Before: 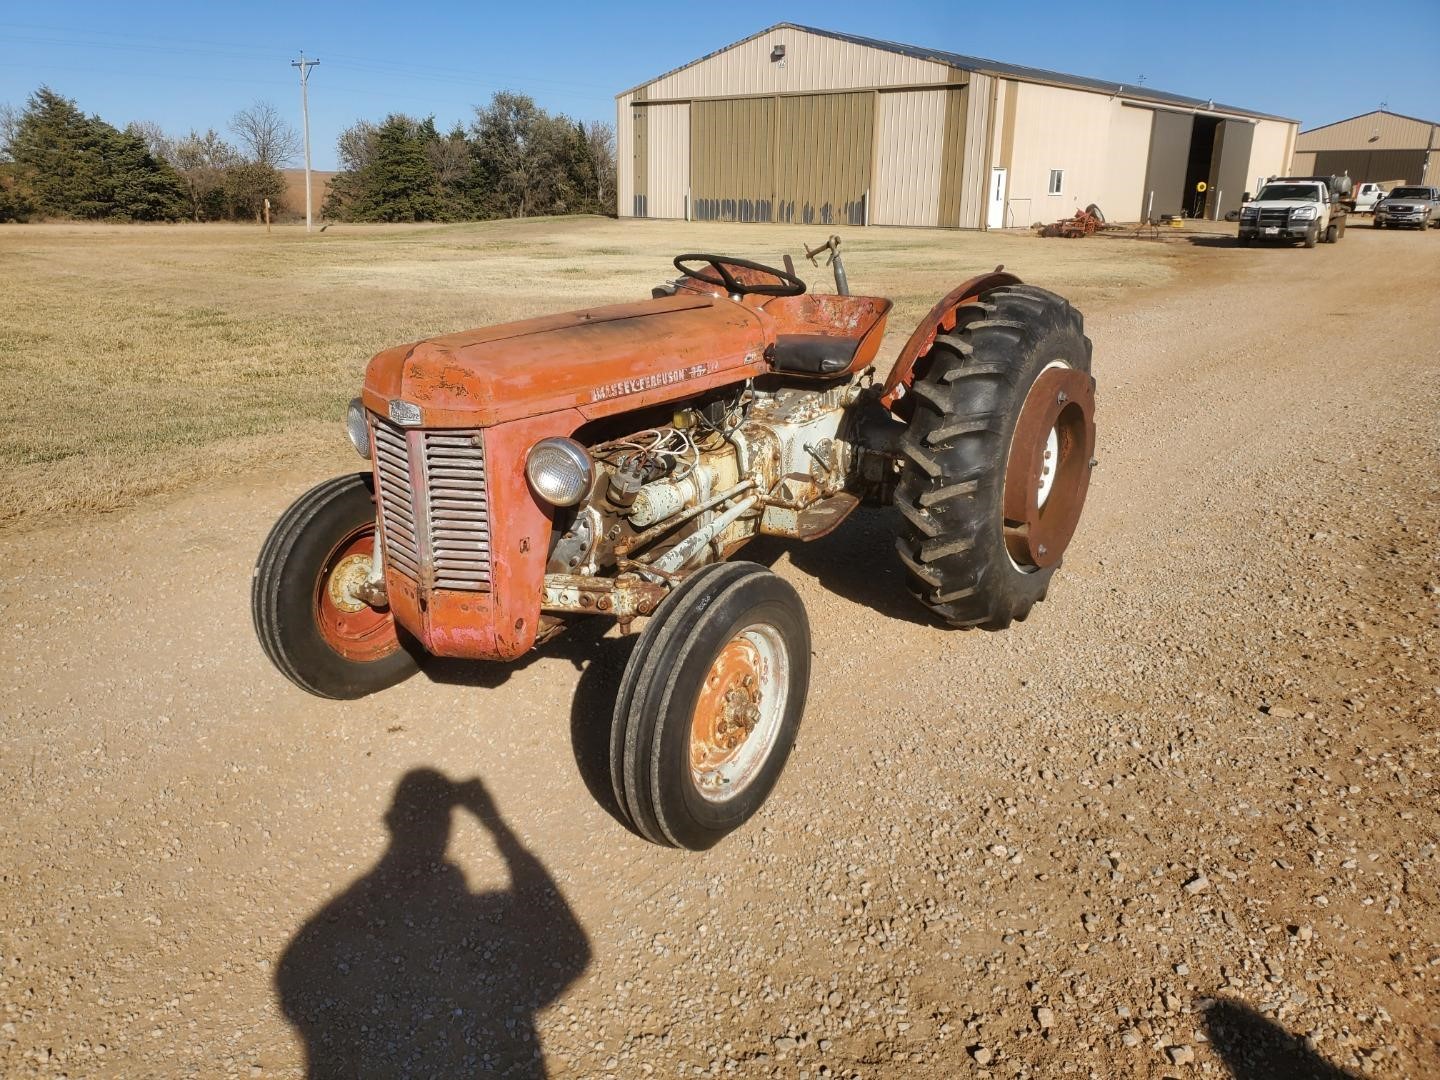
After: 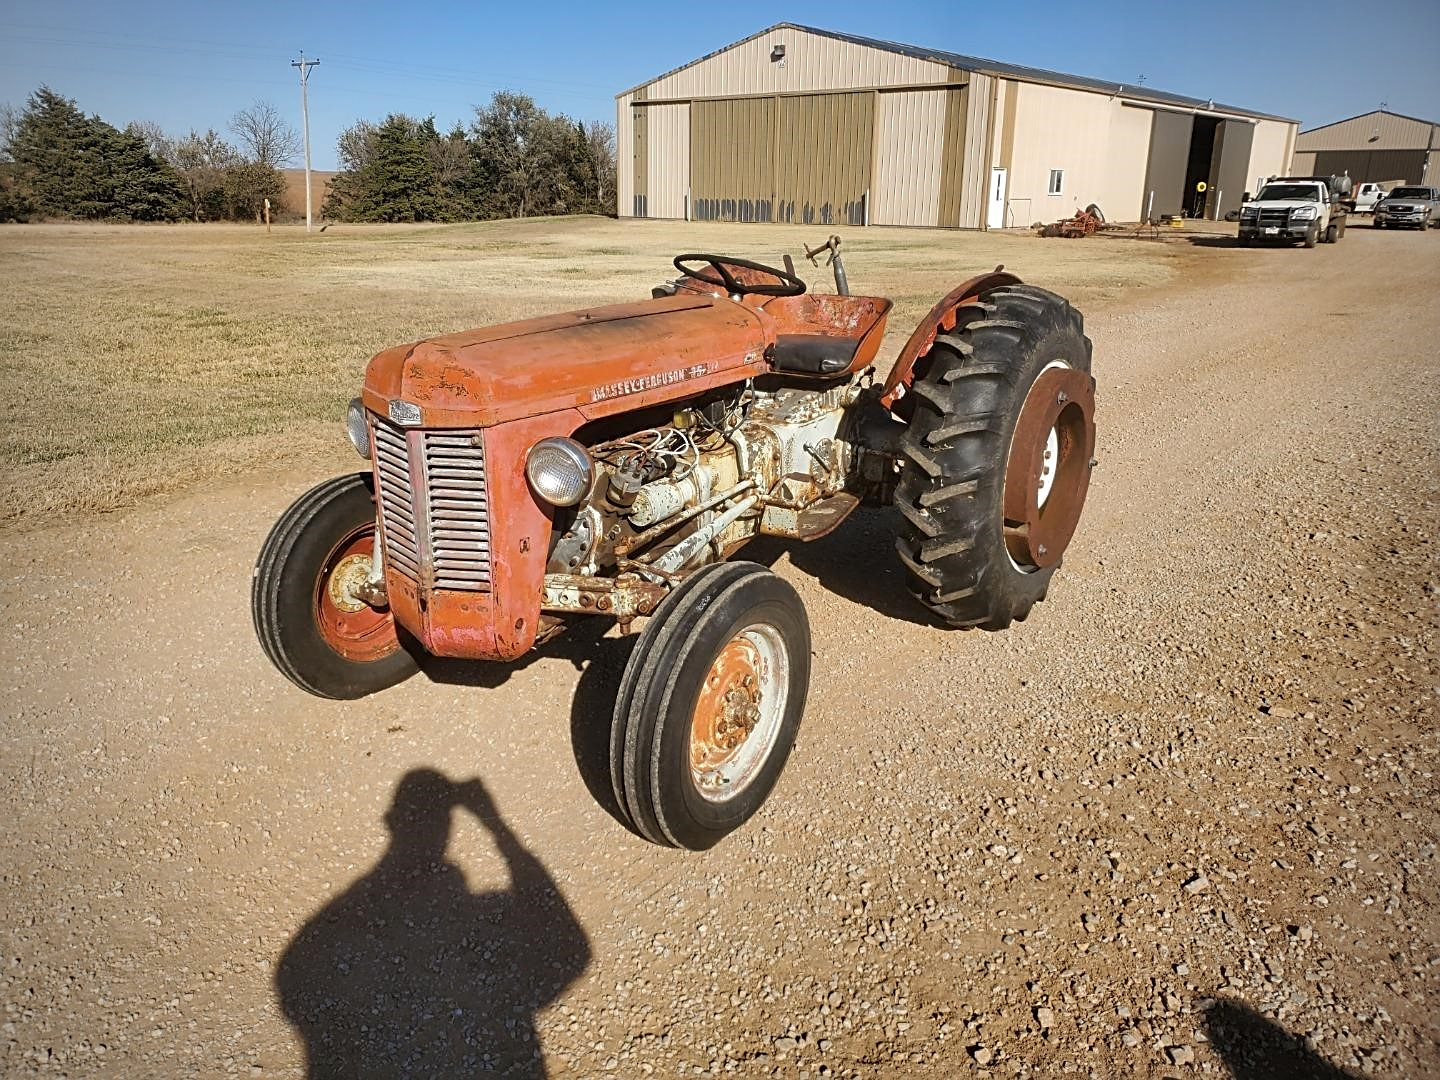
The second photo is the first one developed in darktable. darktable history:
sharpen: radius 2.727
vignetting: fall-off radius 60.68%, unbound false
